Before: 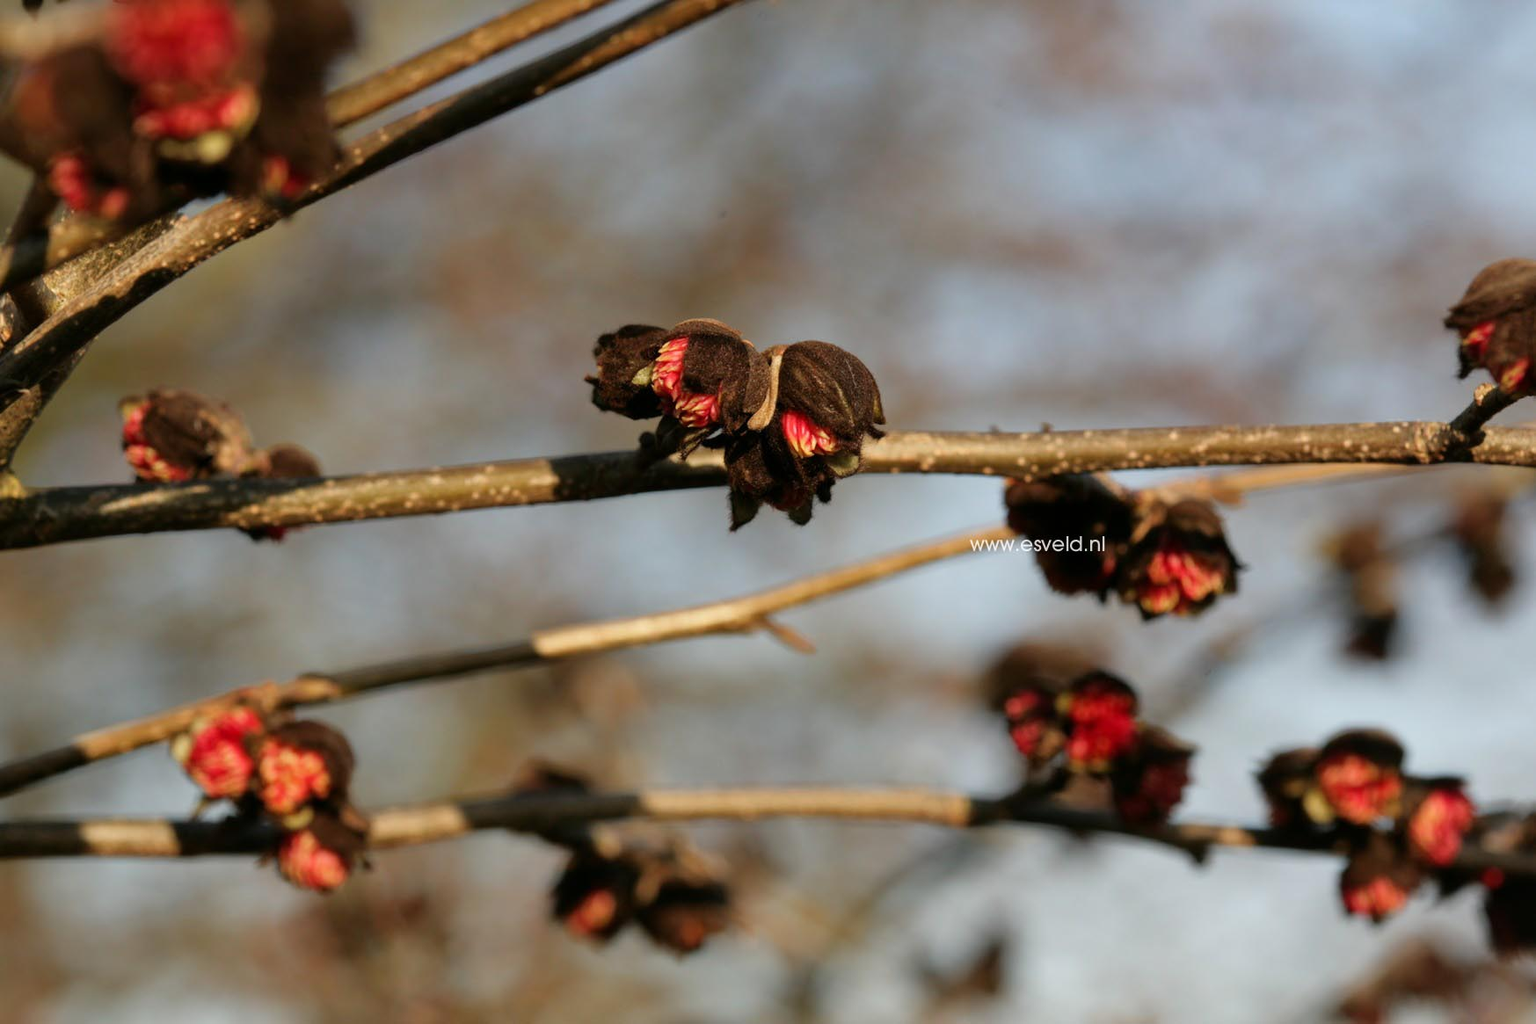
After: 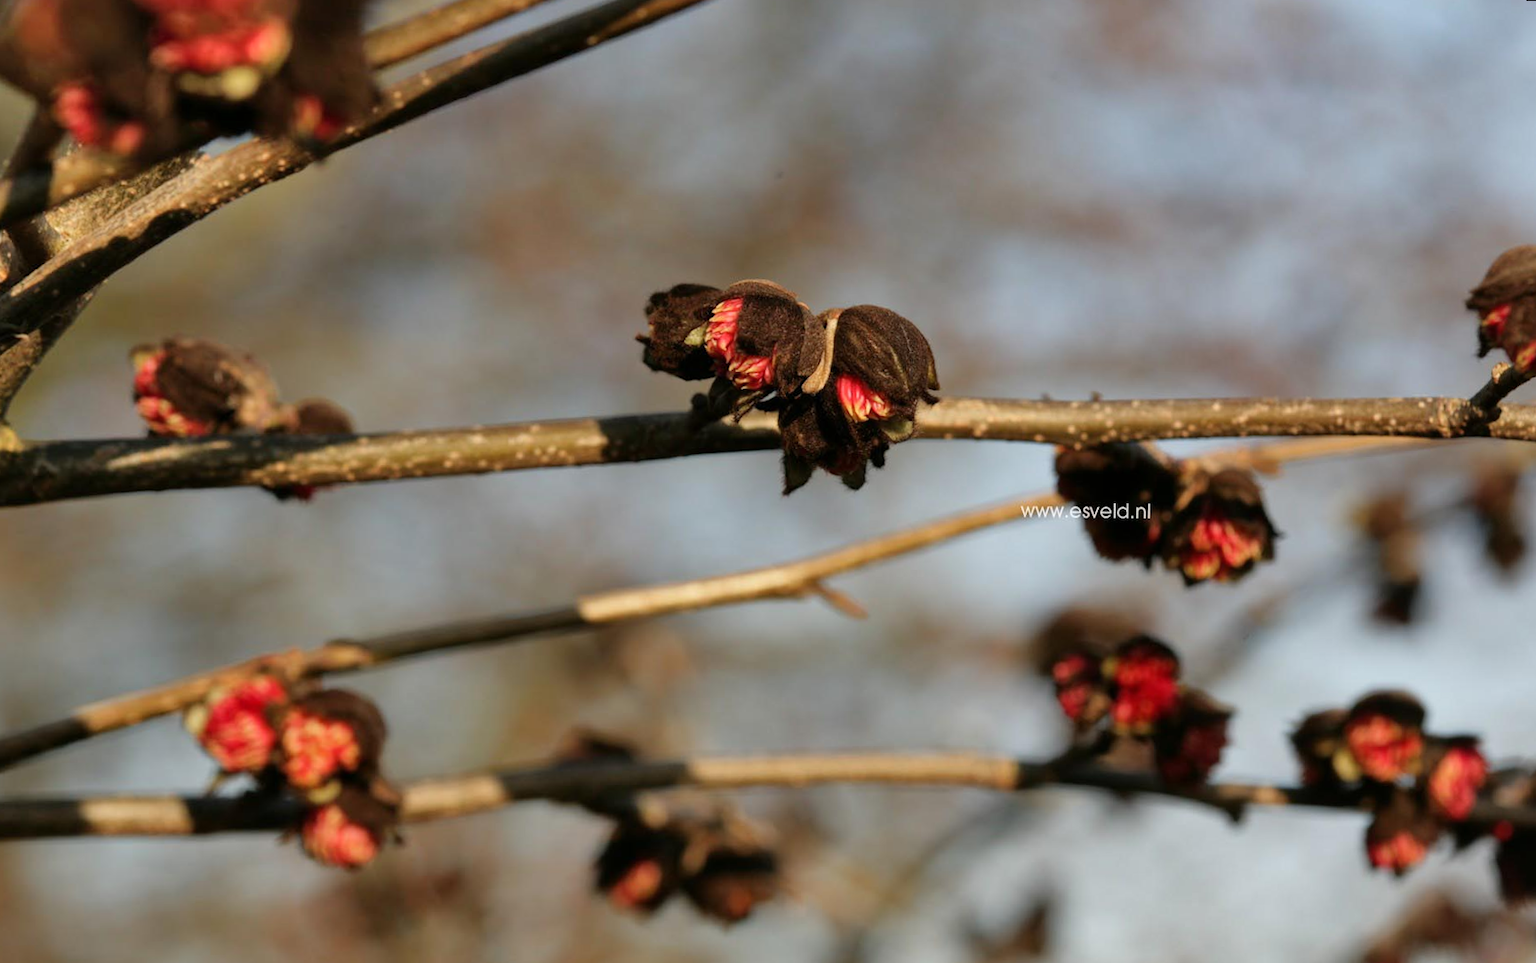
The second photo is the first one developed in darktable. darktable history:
shadows and highlights: shadows 49, highlights -41, soften with gaussian
rotate and perspective: rotation 0.679°, lens shift (horizontal) 0.136, crop left 0.009, crop right 0.991, crop top 0.078, crop bottom 0.95
